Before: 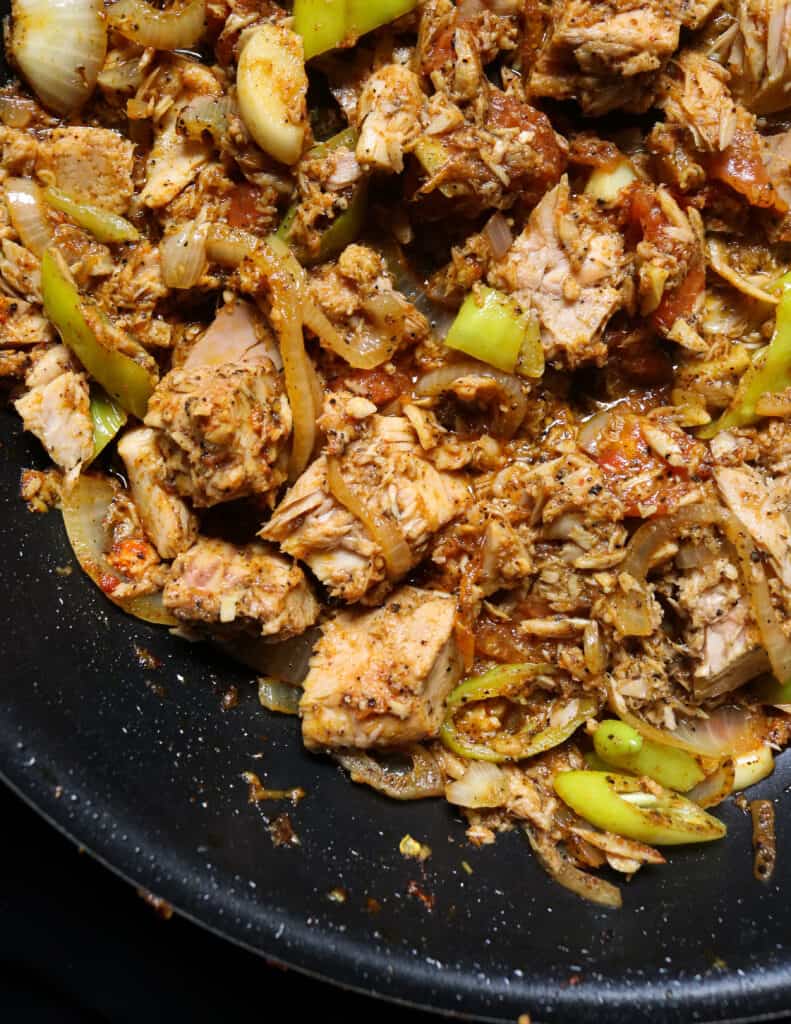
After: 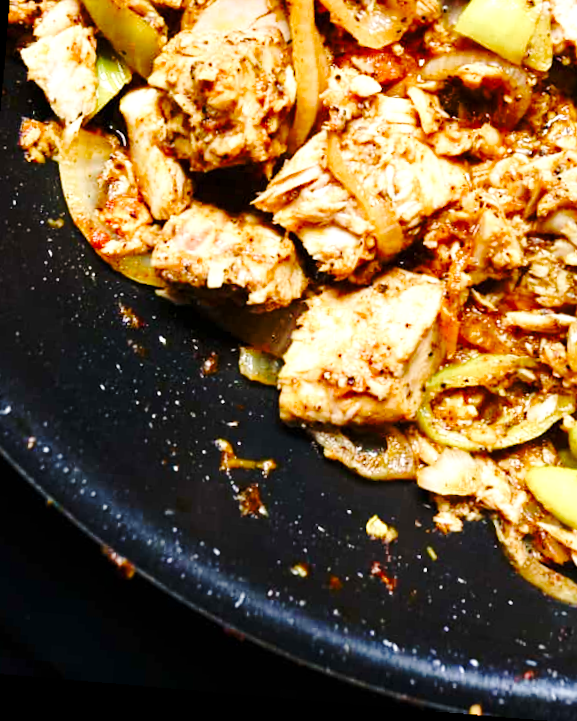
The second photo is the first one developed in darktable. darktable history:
rotate and perspective: rotation 4.1°, automatic cropping off
color balance rgb: perceptual saturation grading › global saturation 20%, perceptual saturation grading › highlights -50%, perceptual saturation grading › shadows 30%
levels: levels [0, 0.476, 0.951]
base curve: curves: ch0 [(0, 0) (0.032, 0.037) (0.105, 0.228) (0.435, 0.76) (0.856, 0.983) (1, 1)], preserve colors none
crop and rotate: angle -0.82°, left 3.85%, top 31.828%, right 27.992%
